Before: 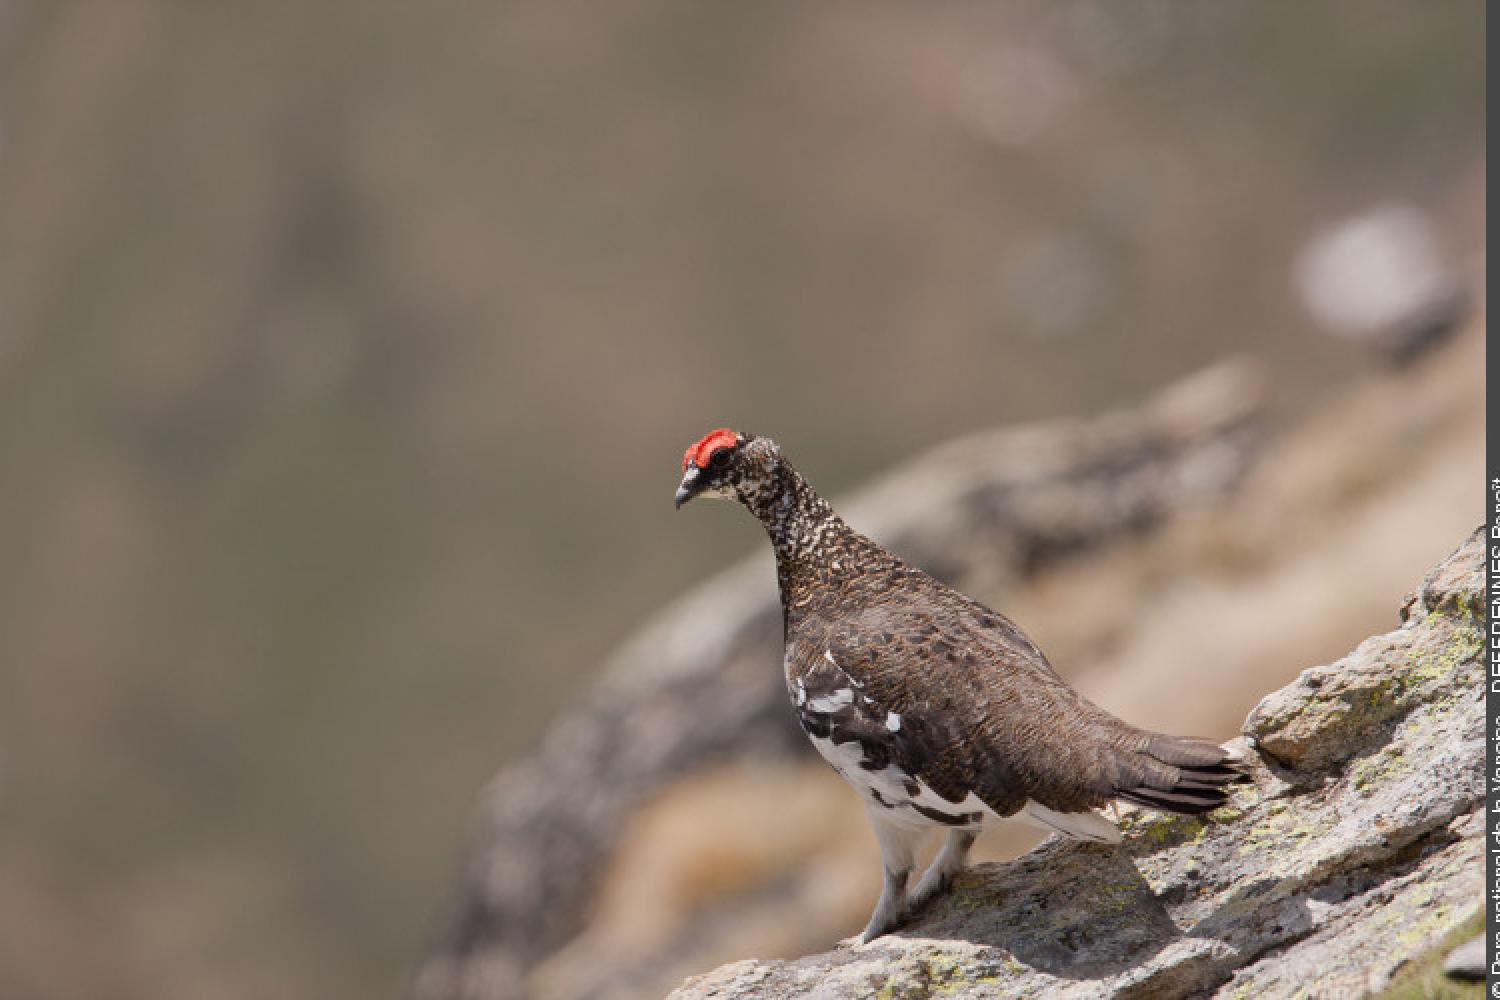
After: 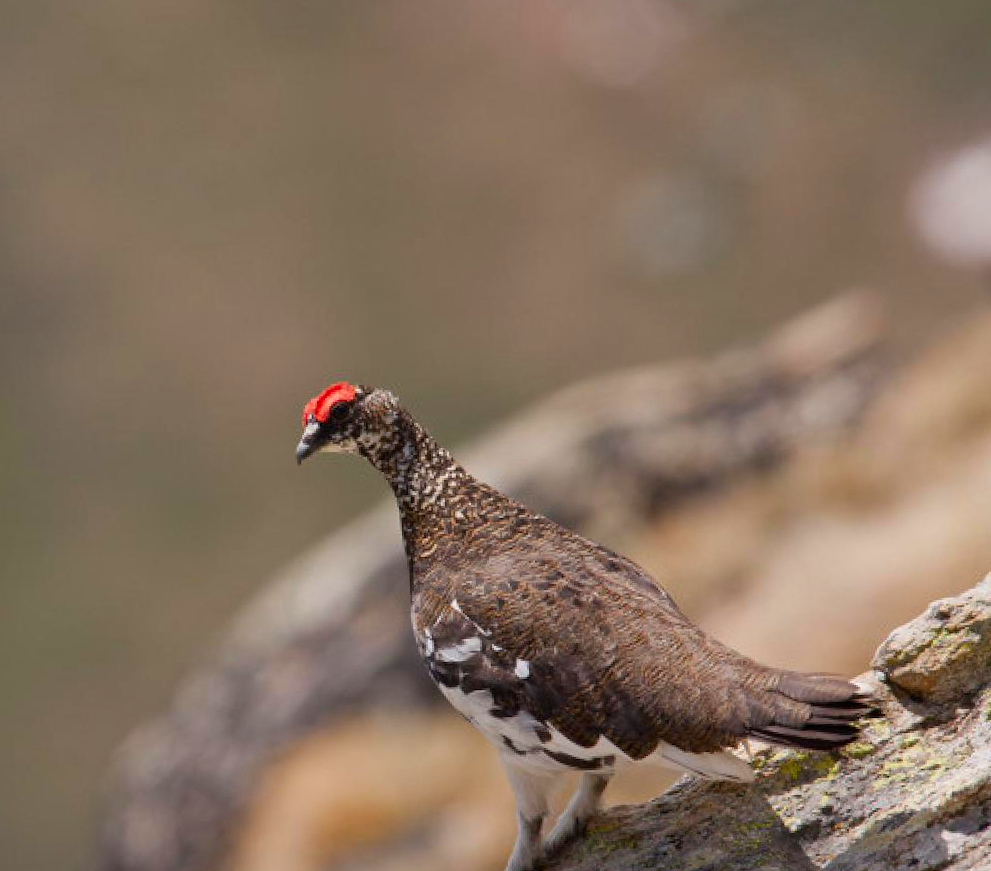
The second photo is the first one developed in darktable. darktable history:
contrast brightness saturation: brightness -0.02, saturation 0.35
crop and rotate: left 24.034%, top 2.838%, right 6.406%, bottom 6.299%
rotate and perspective: rotation -2.12°, lens shift (vertical) 0.009, lens shift (horizontal) -0.008, automatic cropping original format, crop left 0.036, crop right 0.964, crop top 0.05, crop bottom 0.959
